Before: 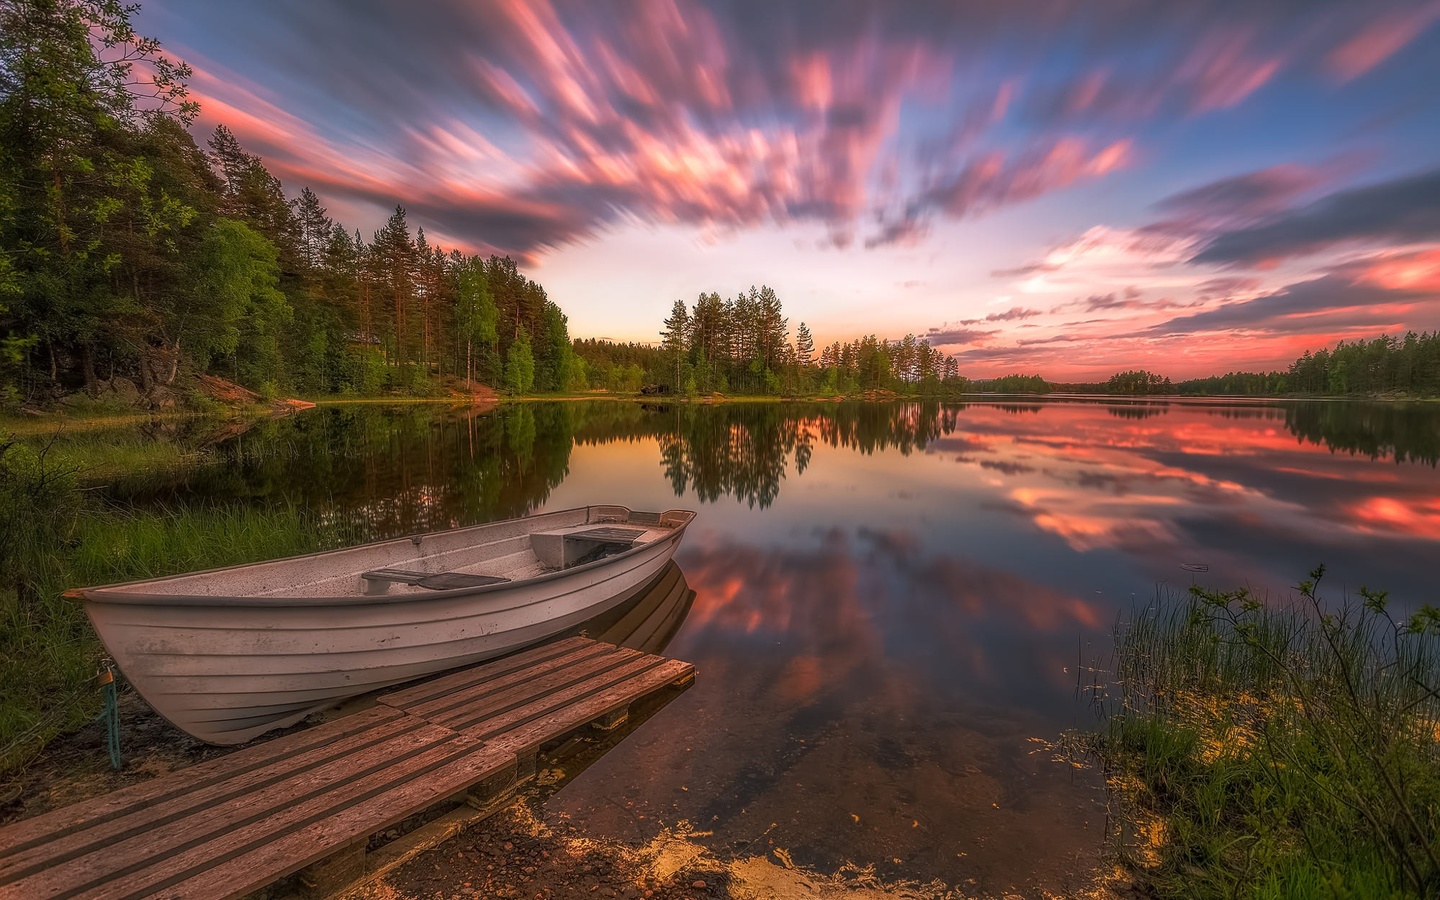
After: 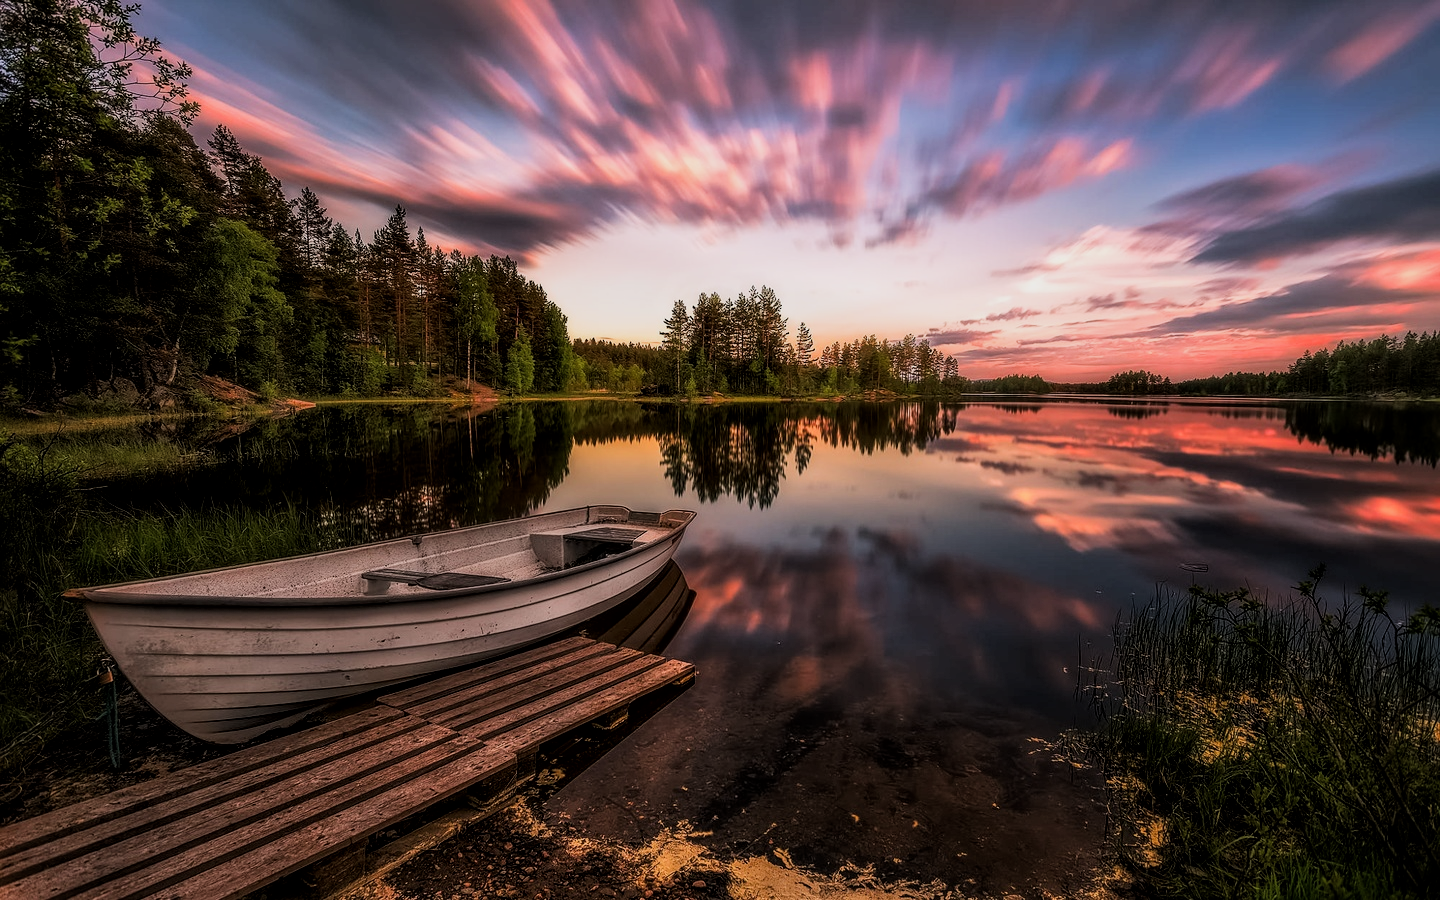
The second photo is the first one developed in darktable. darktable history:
local contrast: mode bilateral grid, contrast 19, coarseness 51, detail 119%, midtone range 0.2
filmic rgb: black relative exposure -5.07 EV, white relative exposure 3.97 EV, hardness 2.88, contrast 1.394, highlights saturation mix -29.85%
